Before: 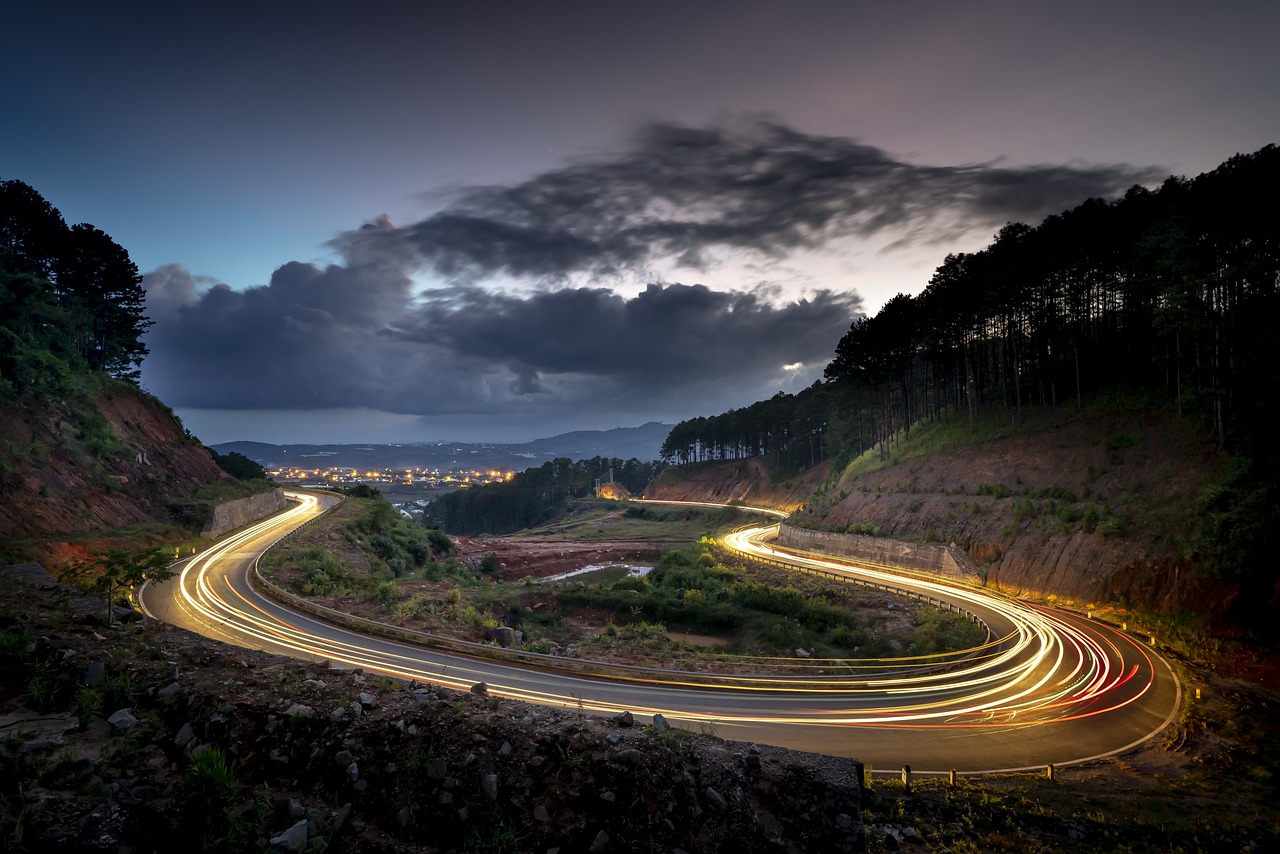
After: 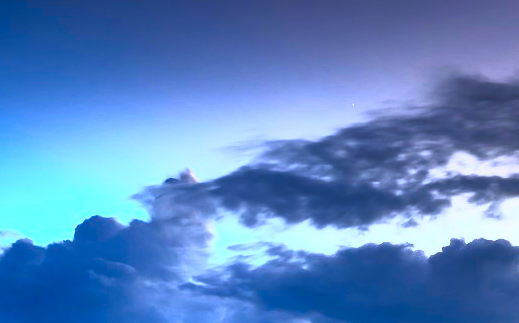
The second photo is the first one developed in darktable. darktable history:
contrast brightness saturation: contrast 1, brightness 1, saturation 1
crop: left 15.452%, top 5.459%, right 43.956%, bottom 56.62%
white balance: red 0.948, green 1.02, blue 1.176
